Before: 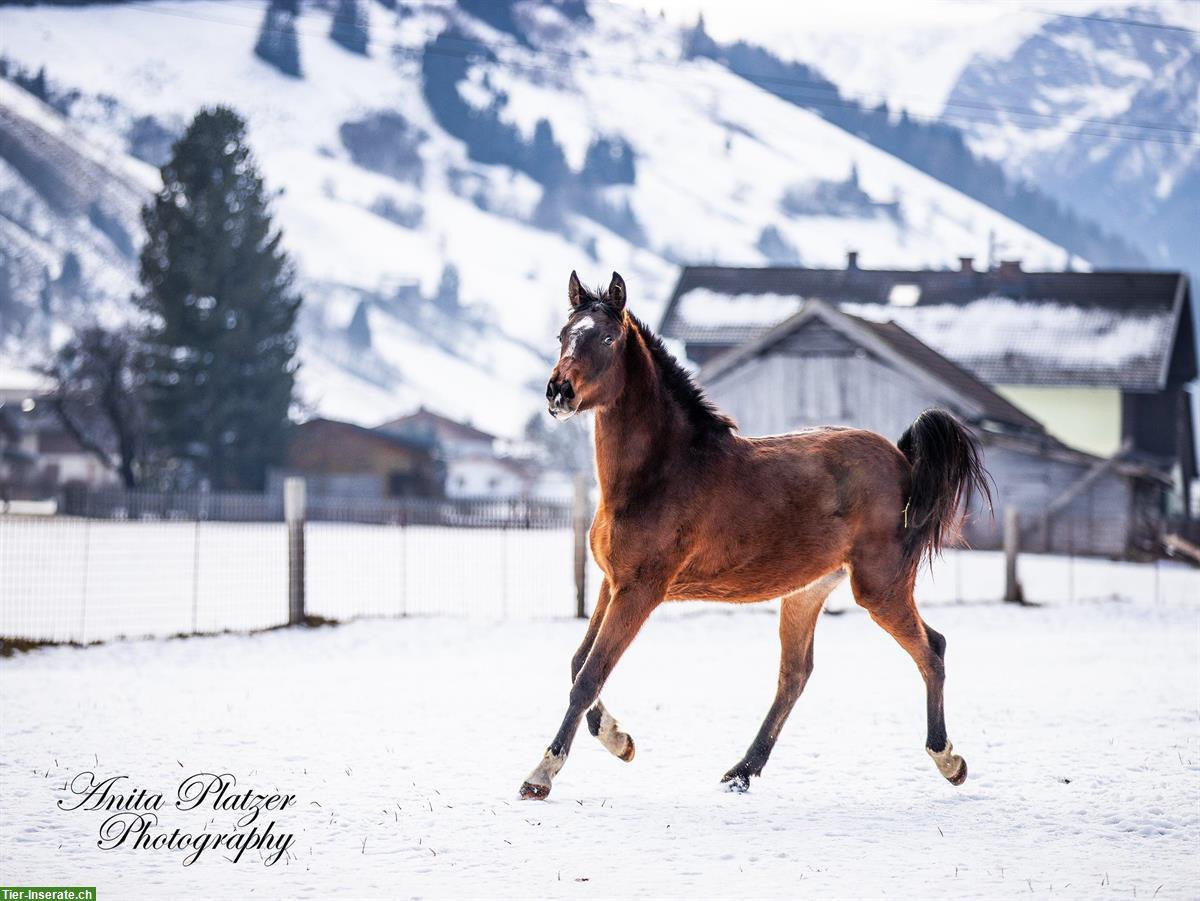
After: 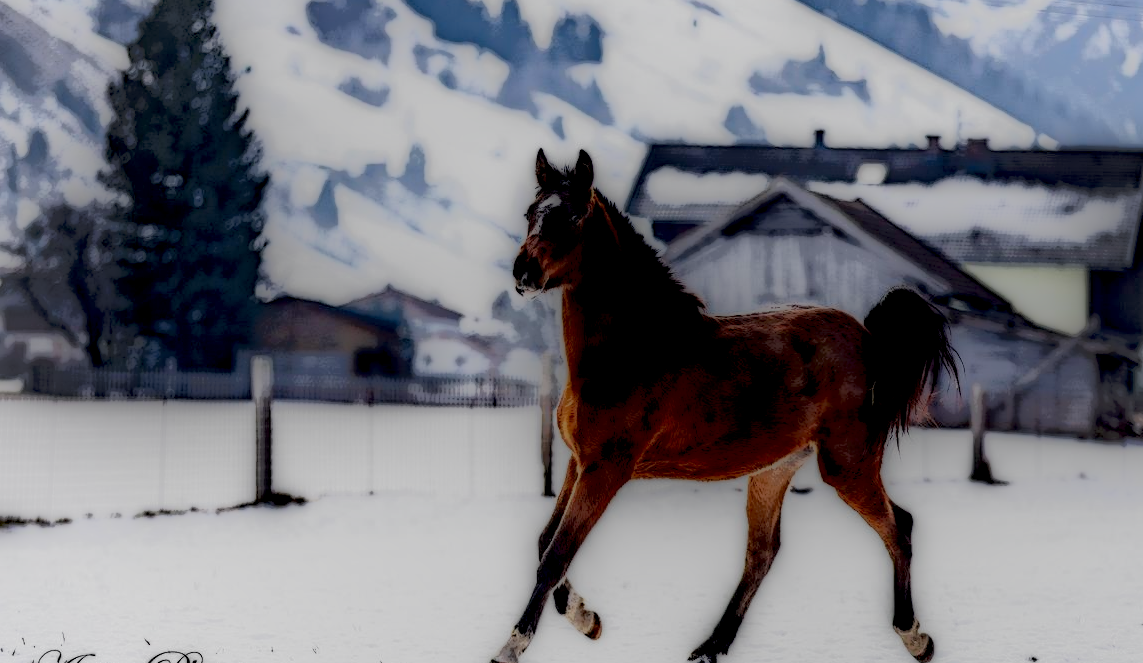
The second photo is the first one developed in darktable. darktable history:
local contrast: highlights 4%, shadows 210%, detail 164%, midtone range 0.003
tone curve: curves: ch0 [(0, 0.021) (0.049, 0.044) (0.152, 0.14) (0.328, 0.377) (0.473, 0.543) (0.641, 0.705) (0.85, 0.894) (1, 0.969)]; ch1 [(0, 0) (0.302, 0.331) (0.427, 0.433) (0.472, 0.47) (0.502, 0.503) (0.527, 0.521) (0.564, 0.58) (0.614, 0.626) (0.677, 0.701) (0.859, 0.885) (1, 1)]; ch2 [(0, 0) (0.33, 0.301) (0.447, 0.44) (0.487, 0.496) (0.502, 0.516) (0.535, 0.563) (0.565, 0.593) (0.618, 0.628) (1, 1)], preserve colors none
vignetting: fall-off start 73.93%, brightness 0.058, saturation -0.002, unbound false
filmic rgb: black relative exposure -11.34 EV, white relative exposure 3.26 EV, hardness 6.73
crop and rotate: left 2.779%, top 13.566%, right 1.942%, bottom 12.74%
